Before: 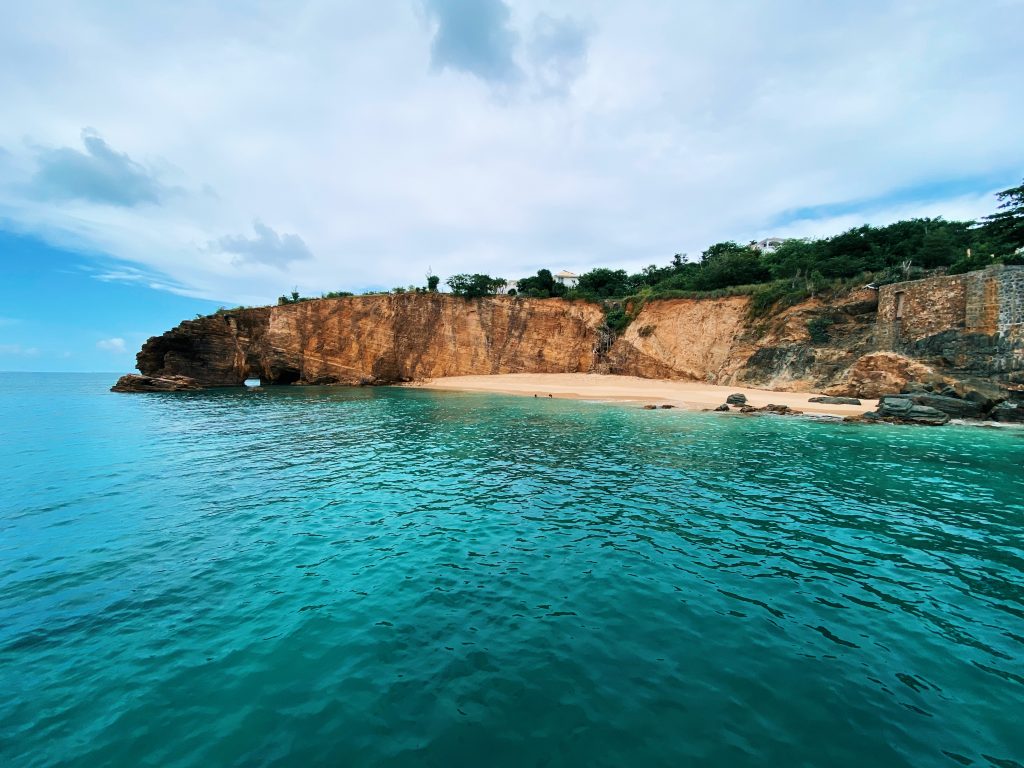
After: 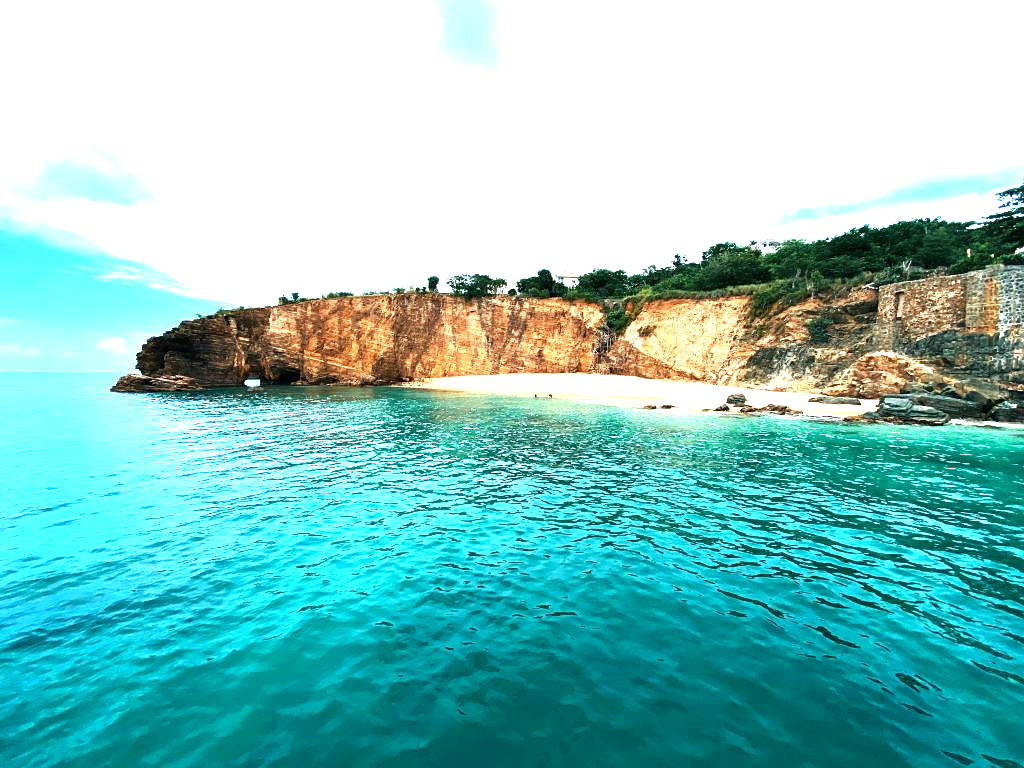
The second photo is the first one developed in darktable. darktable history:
sharpen: amount 0.2
contrast brightness saturation: brightness -0.09
exposure: black level correction 0, exposure 1.45 EV, compensate exposure bias true, compensate highlight preservation false
